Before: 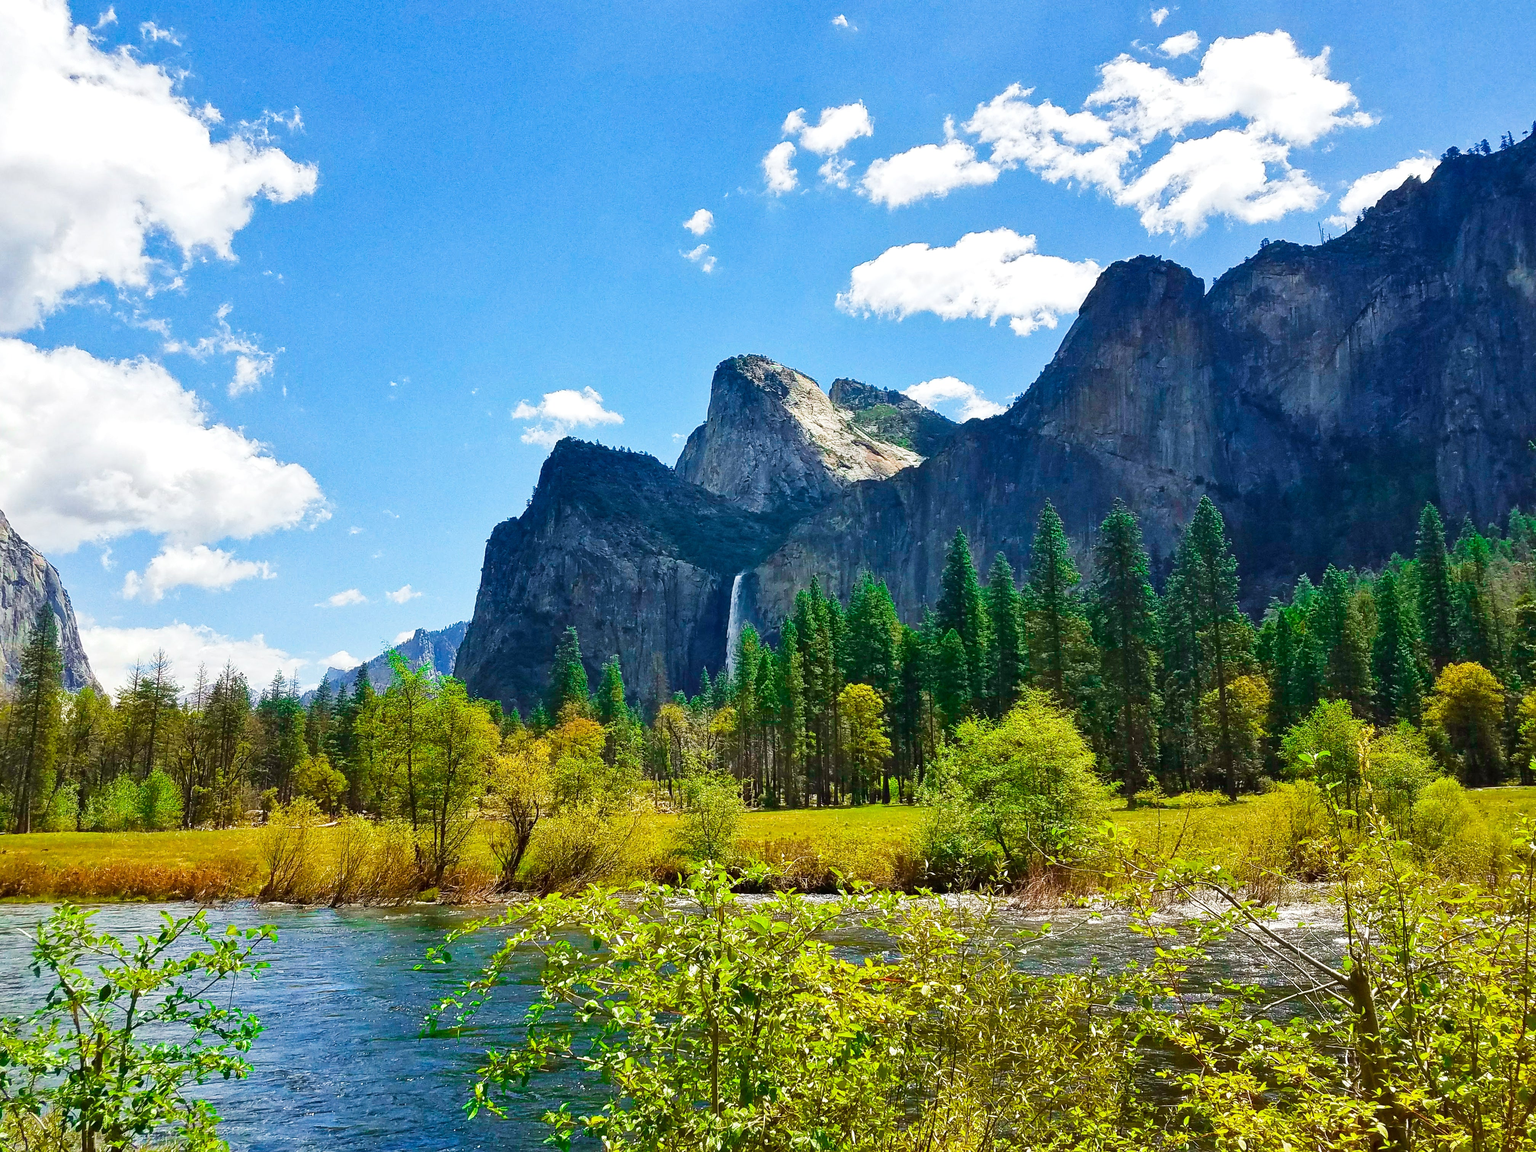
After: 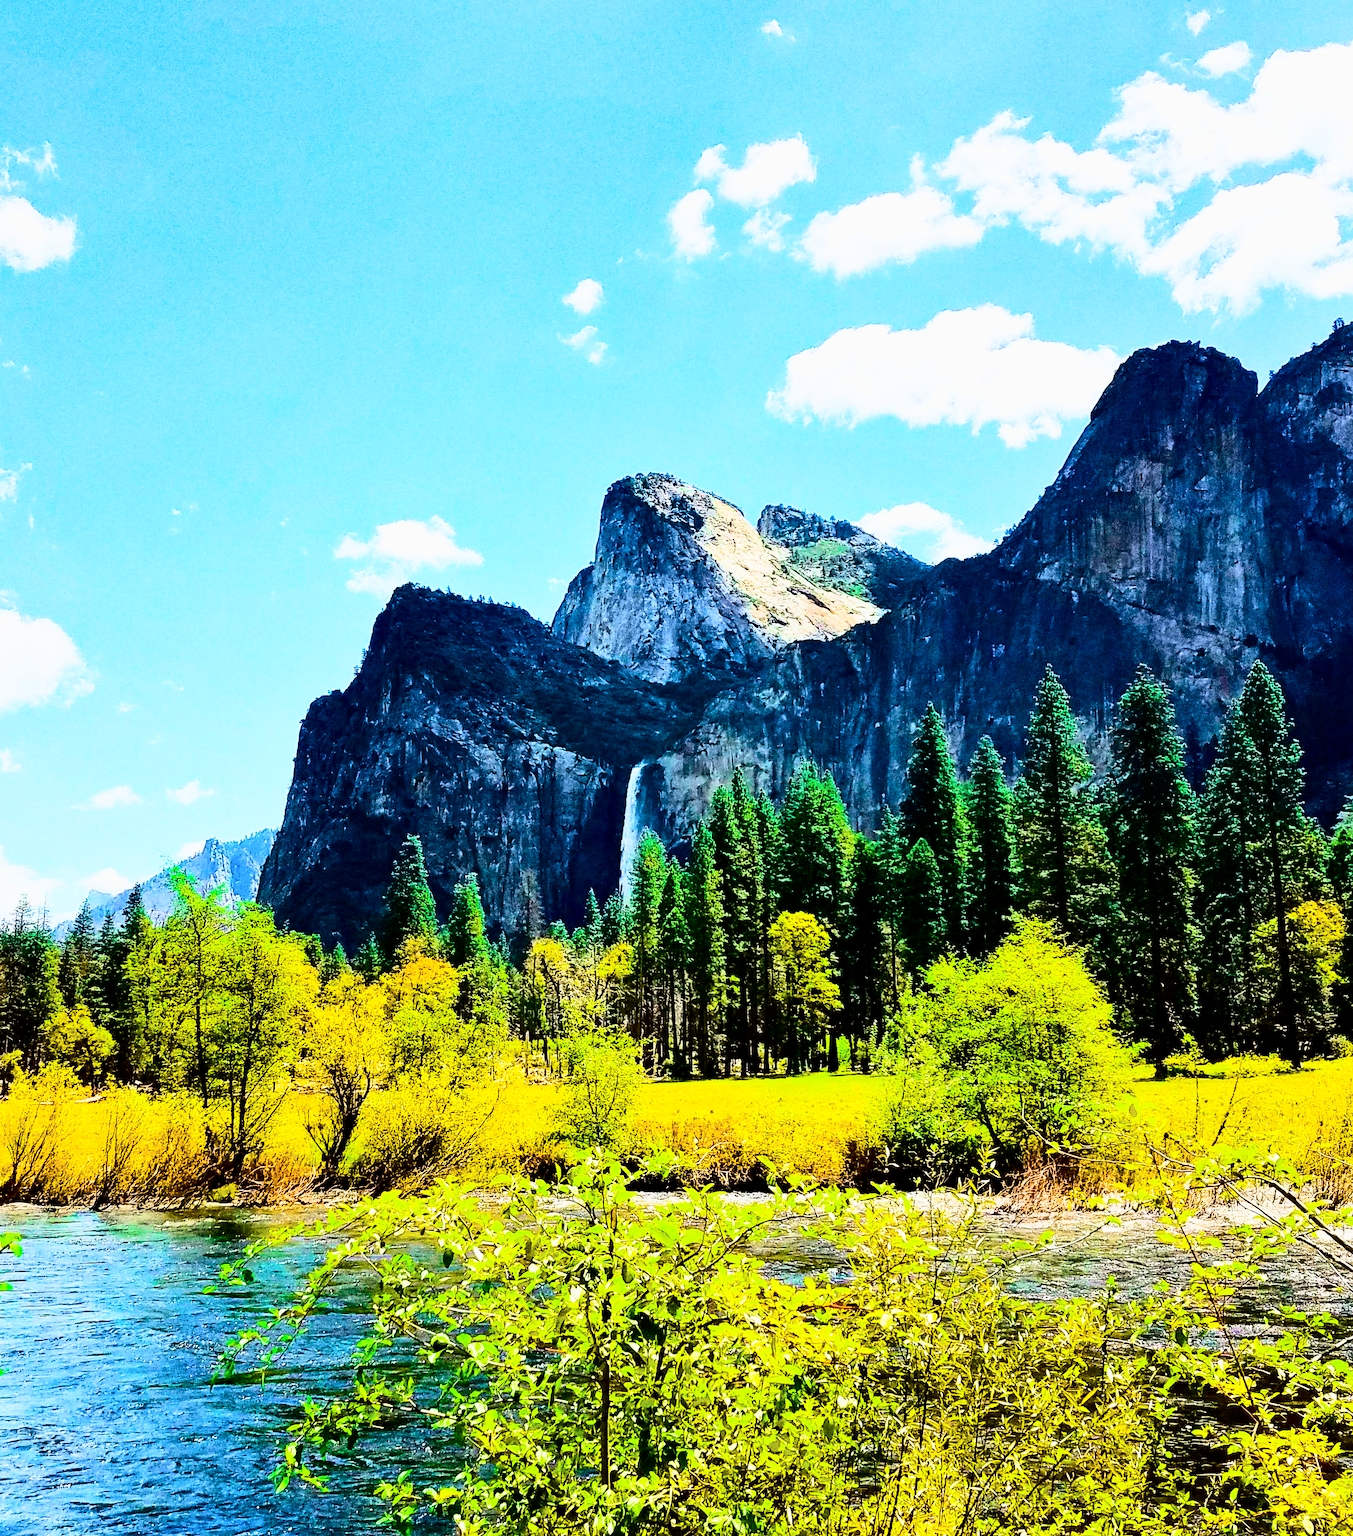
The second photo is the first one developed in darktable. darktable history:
crop: left 17.032%, right 16.852%
color balance rgb: global offset › luminance -0.501%, perceptual saturation grading › global saturation 10.46%, perceptual brilliance grading › global brilliance -5.72%, perceptual brilliance grading › highlights 24.83%, perceptual brilliance grading › mid-tones 7.473%, perceptual brilliance grading › shadows -4.625%, global vibrance 20%
contrast brightness saturation: contrast 0.235, brightness 0.1, saturation 0.289
filmic rgb: middle gray luminance 29.18%, black relative exposure -10.3 EV, white relative exposure 5.48 EV, target black luminance 0%, hardness 3.91, latitude 2.09%, contrast 1.13, highlights saturation mix 3.99%, shadows ↔ highlights balance 14.62%
tone curve: curves: ch0 [(0, 0) (0.004, 0) (0.133, 0.071) (0.341, 0.453) (0.839, 0.922) (1, 1)], color space Lab, independent channels, preserve colors none
